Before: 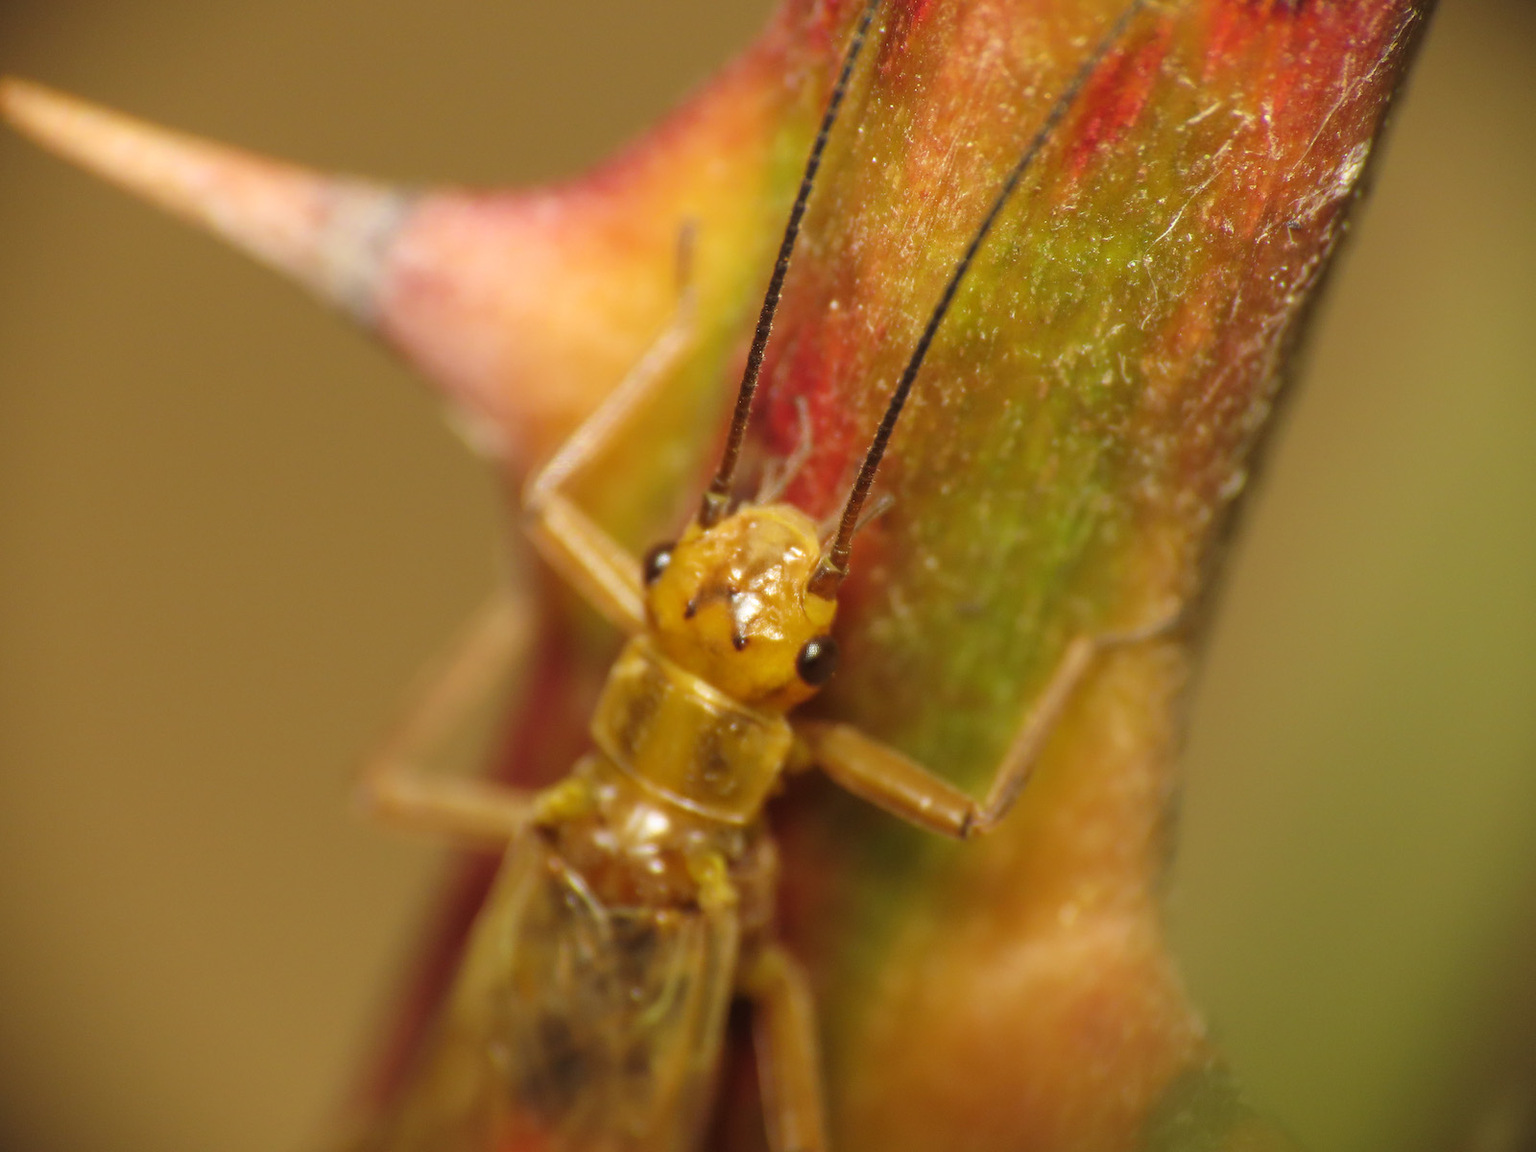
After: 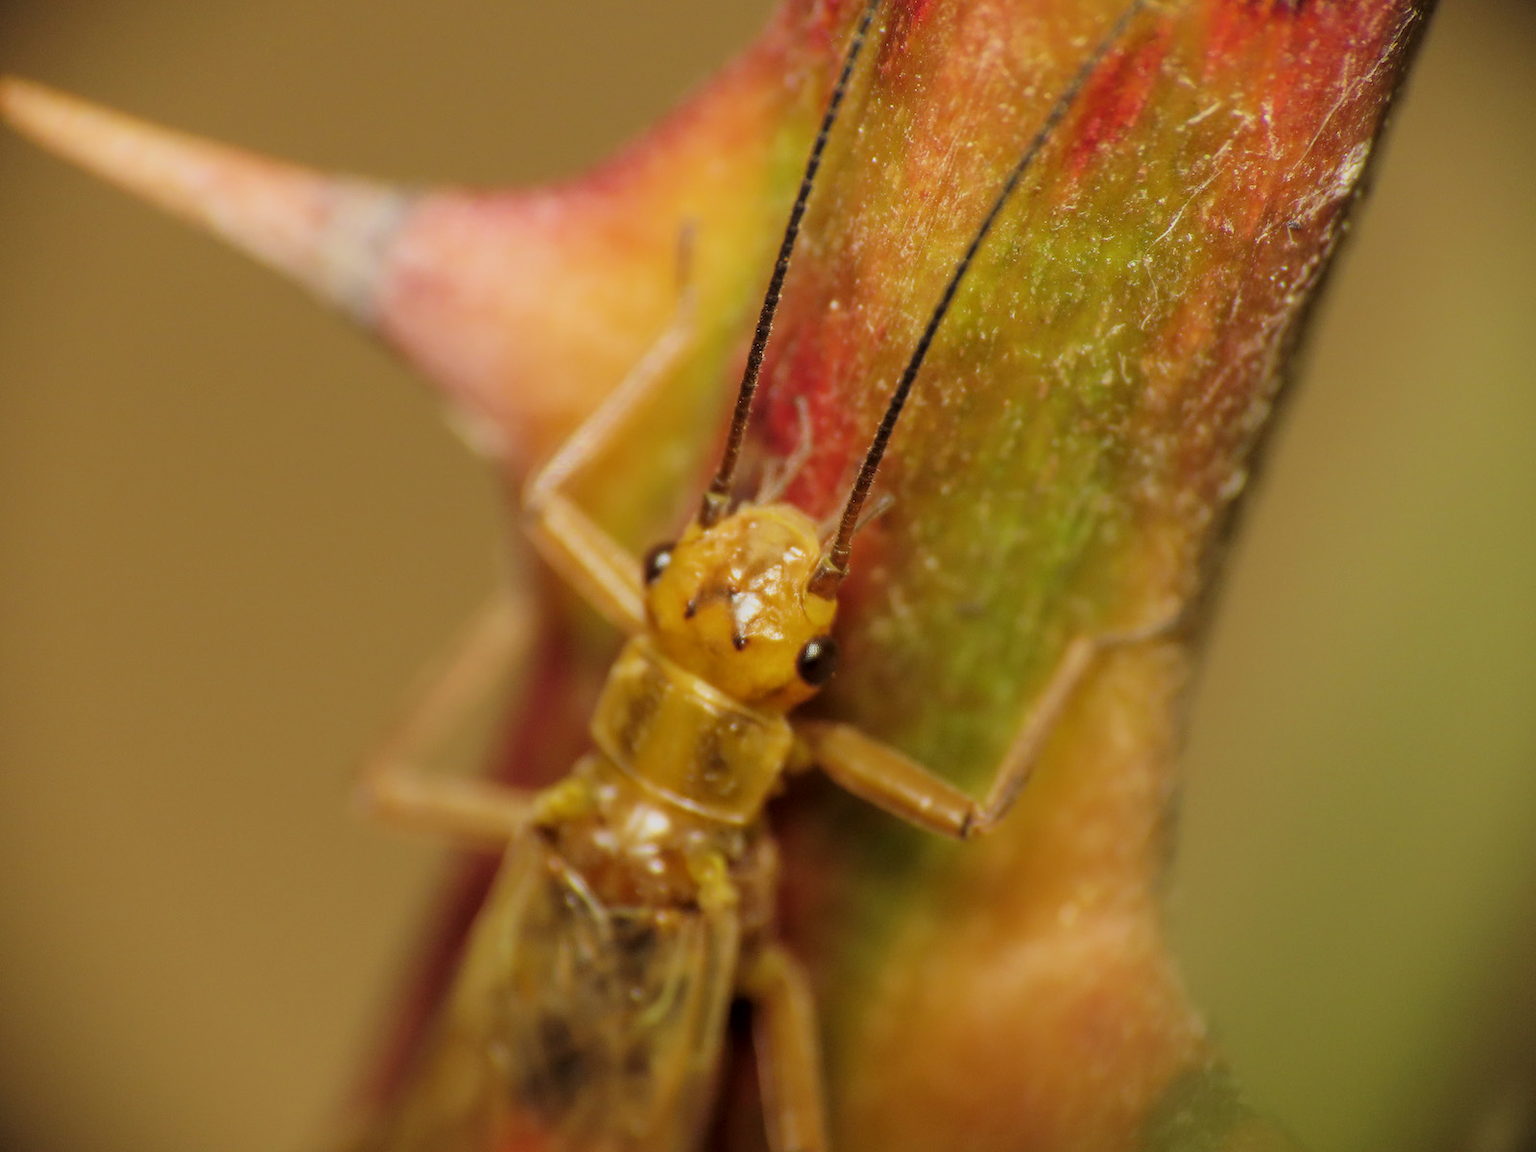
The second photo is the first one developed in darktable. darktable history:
filmic rgb: black relative exposure -7.65 EV, white relative exposure 4.56 EV, hardness 3.61, color science v6 (2022)
local contrast: highlights 103%, shadows 102%, detail 119%, midtone range 0.2
